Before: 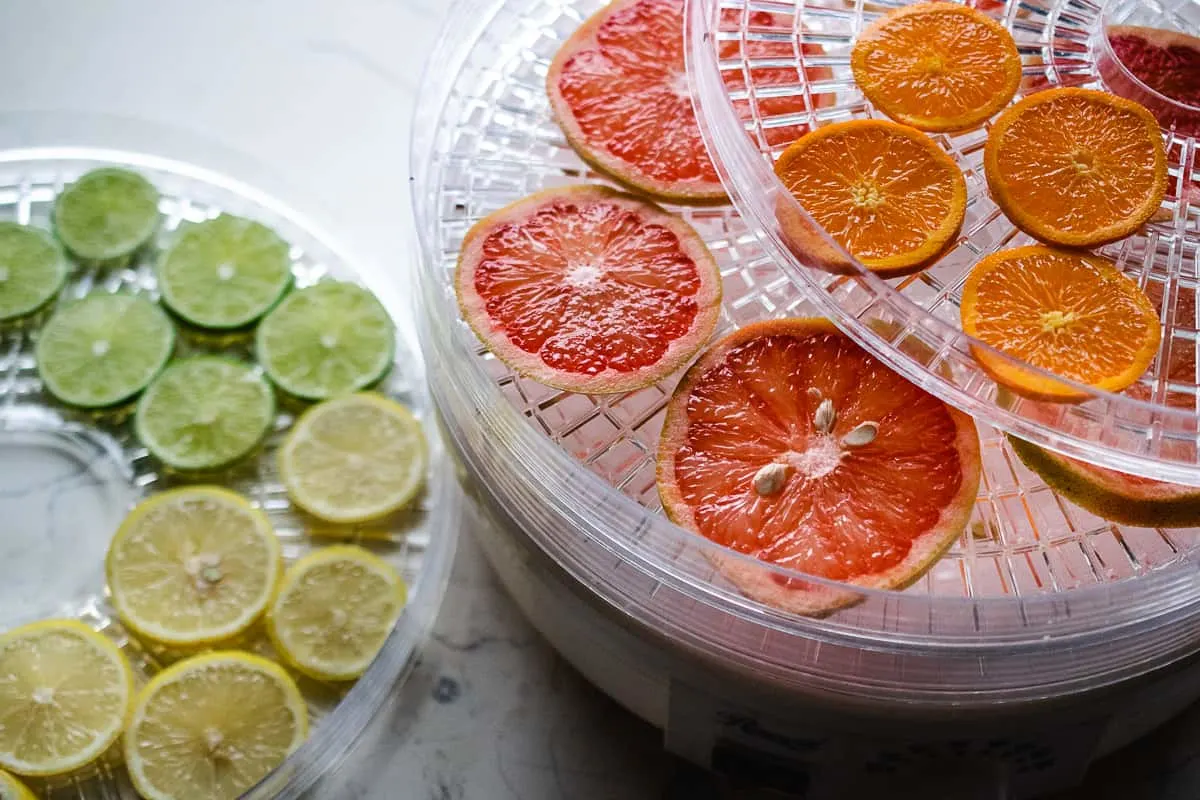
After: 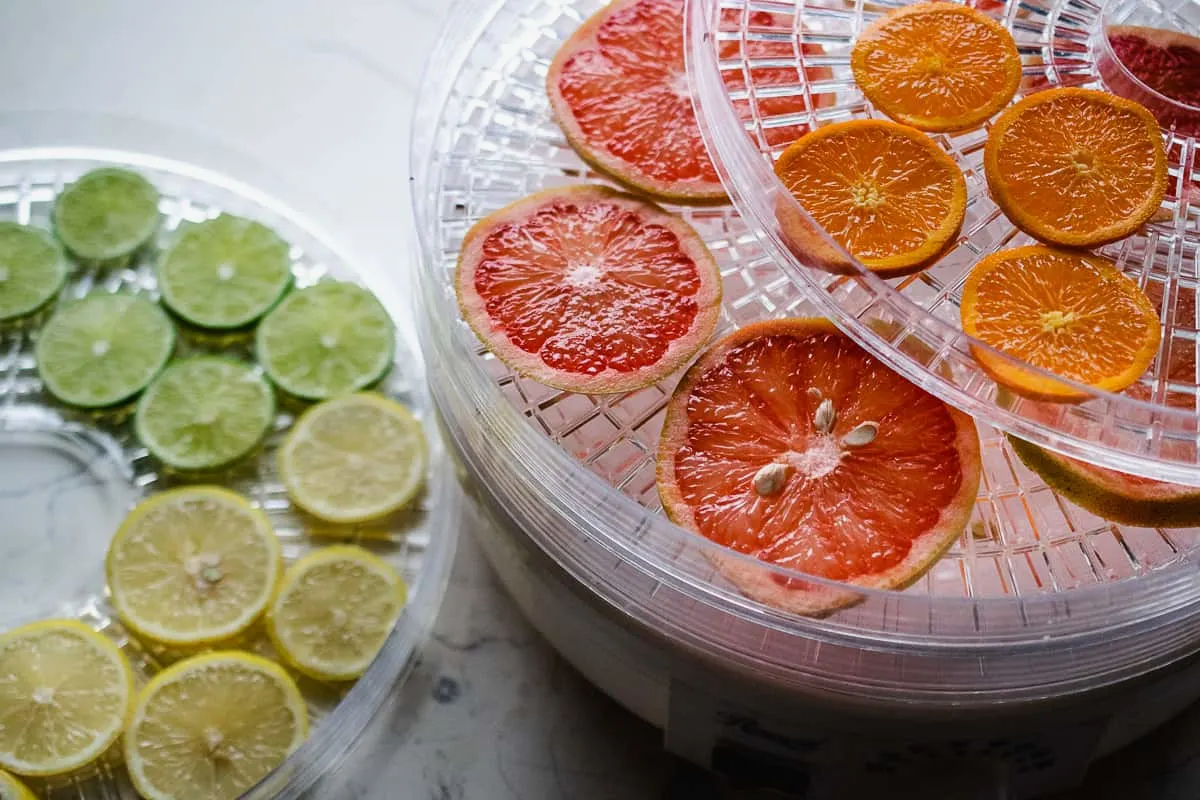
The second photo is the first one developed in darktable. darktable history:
exposure: exposure -0.11 EV, compensate highlight preservation false
